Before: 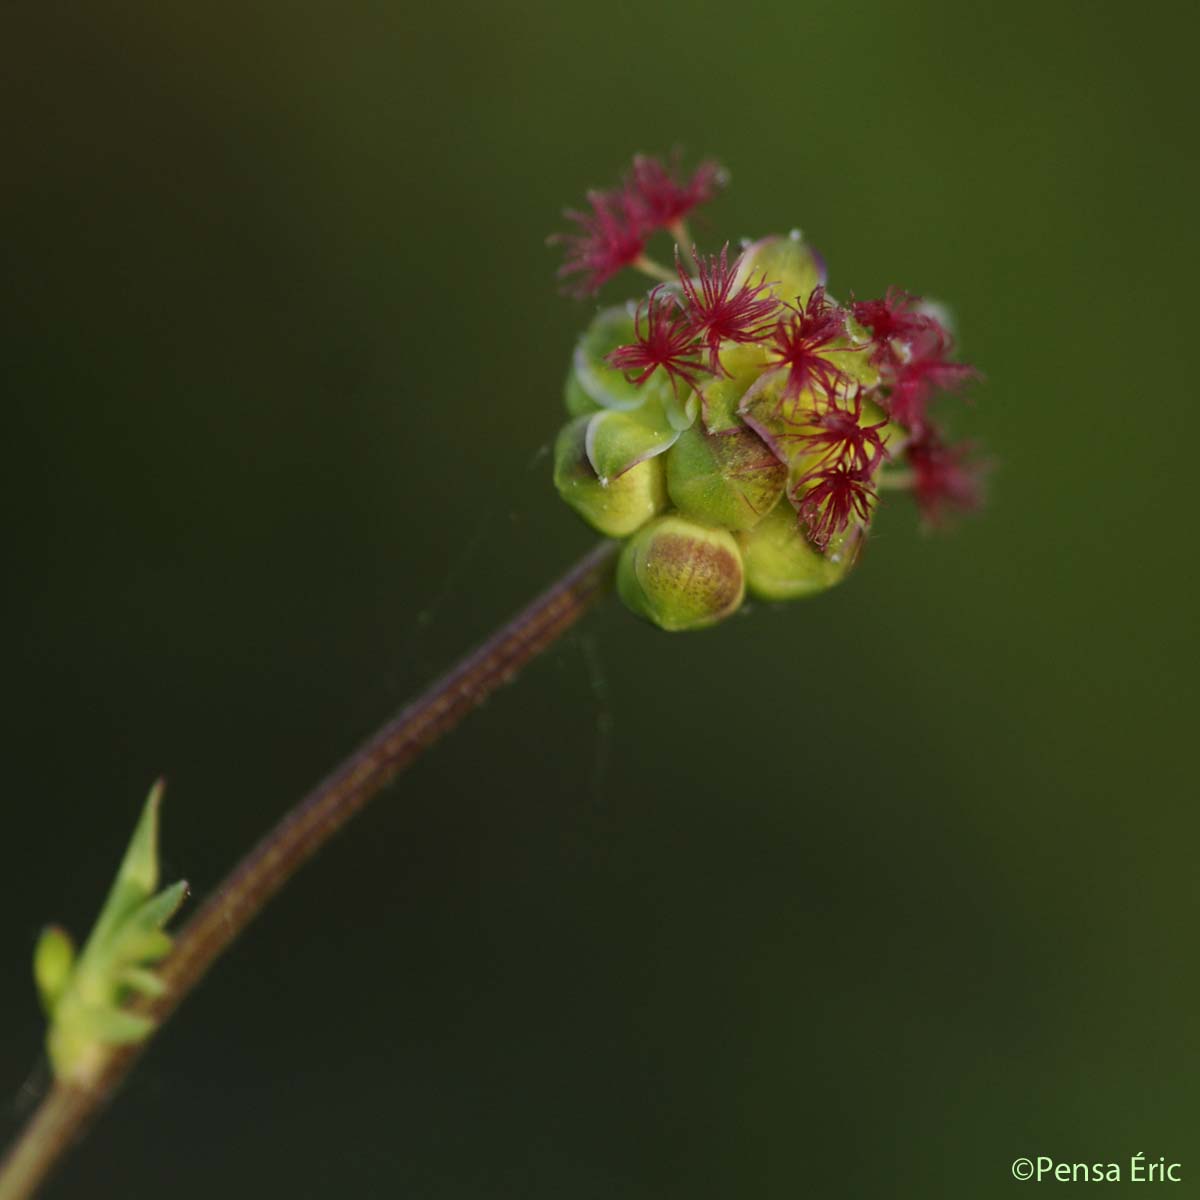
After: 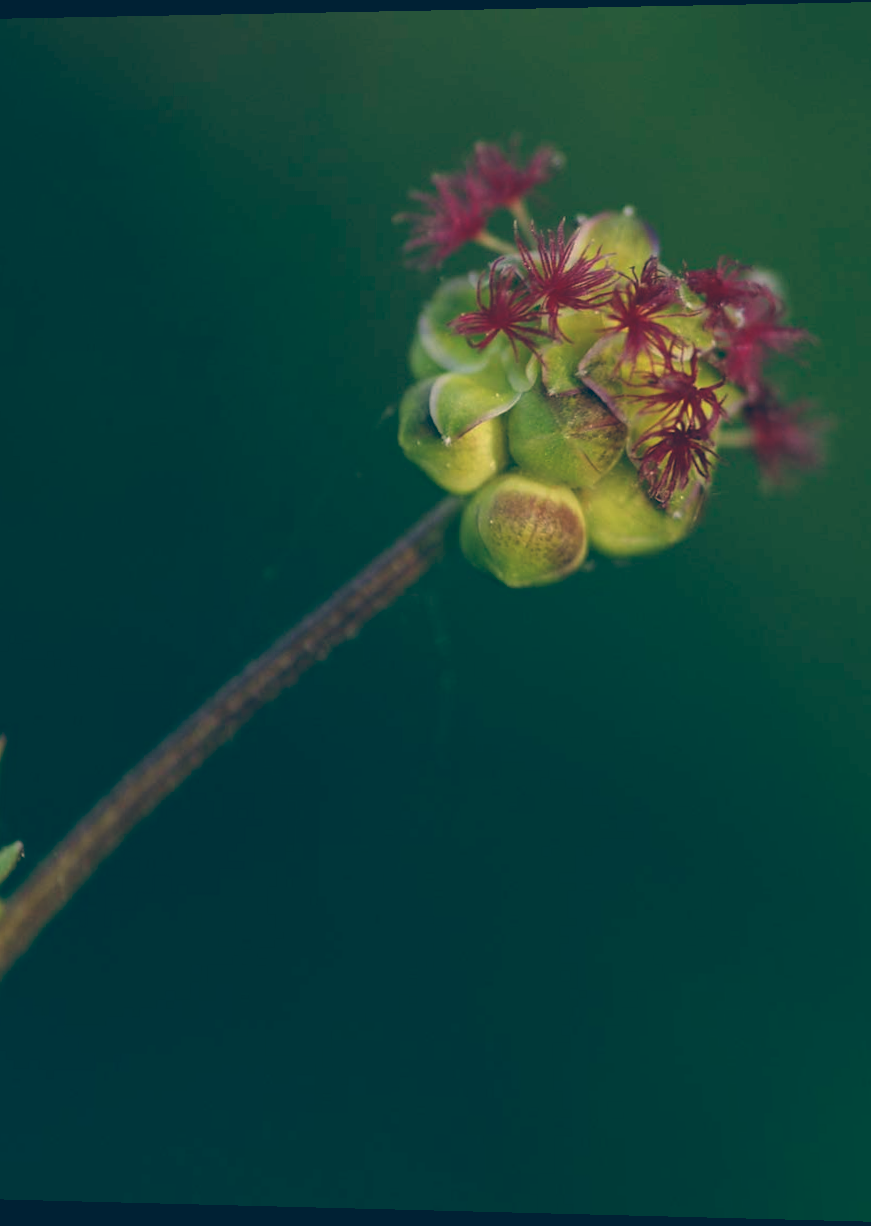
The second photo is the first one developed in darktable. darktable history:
contrast brightness saturation: contrast -0.02, brightness -0.01, saturation 0.03
color balance: lift [1.006, 0.985, 1.002, 1.015], gamma [1, 0.953, 1.008, 1.047], gain [1.076, 1.13, 1.004, 0.87]
rotate and perspective: rotation 0.128°, lens shift (vertical) -0.181, lens shift (horizontal) -0.044, shear 0.001, automatic cropping off
crop and rotate: left 15.055%, right 18.278%
